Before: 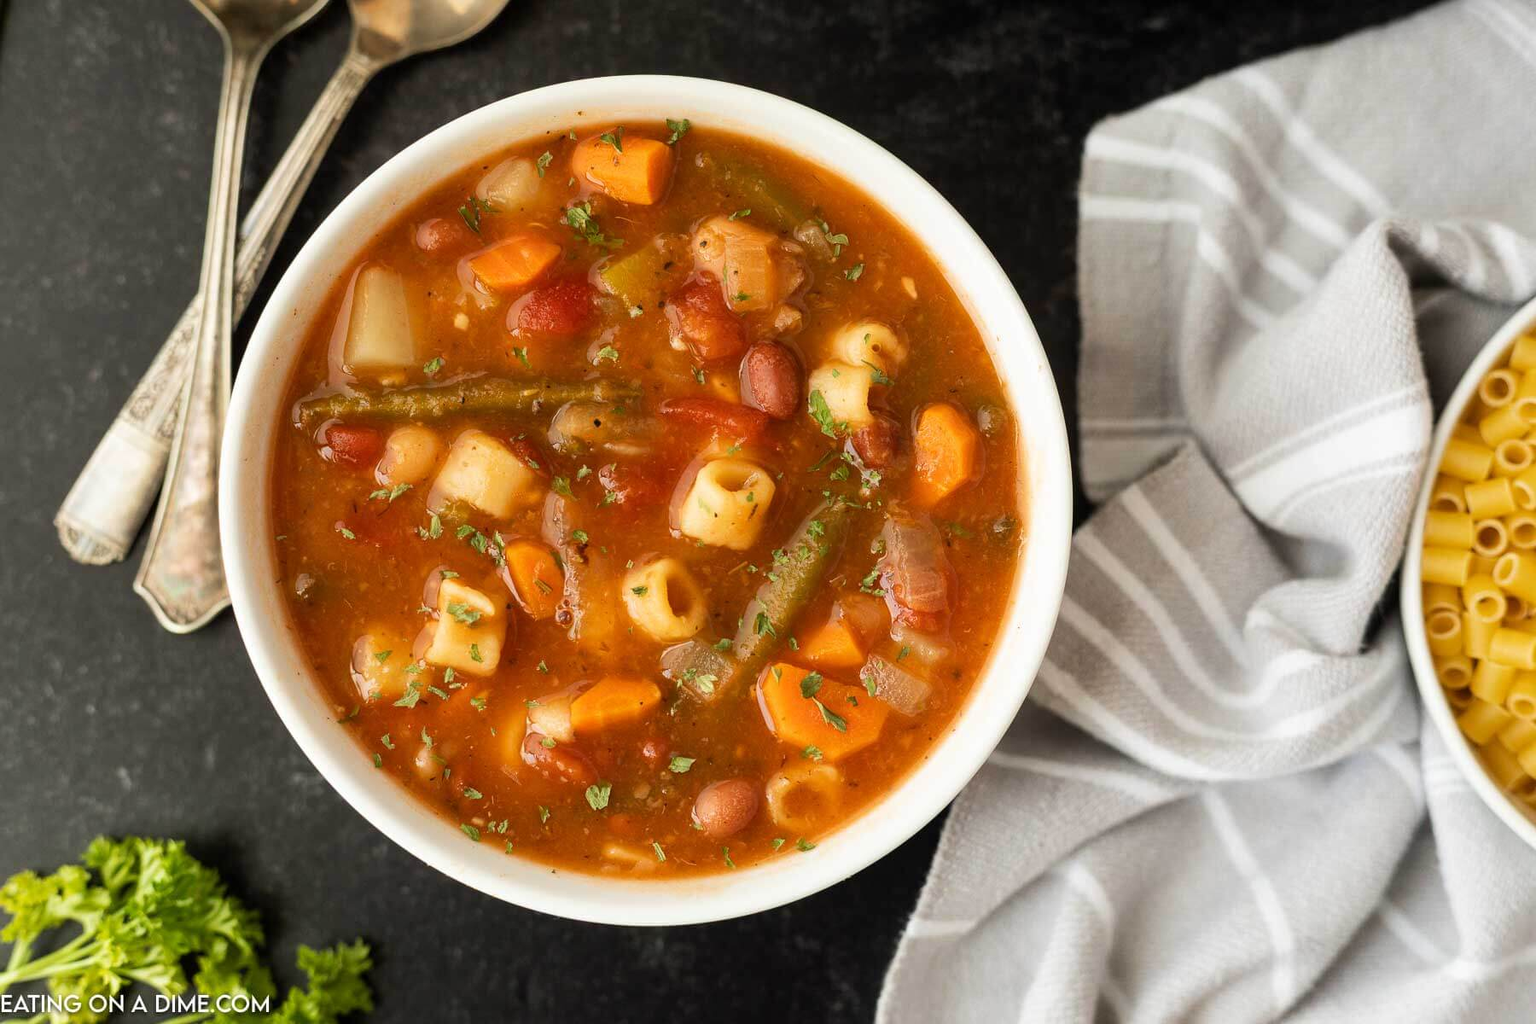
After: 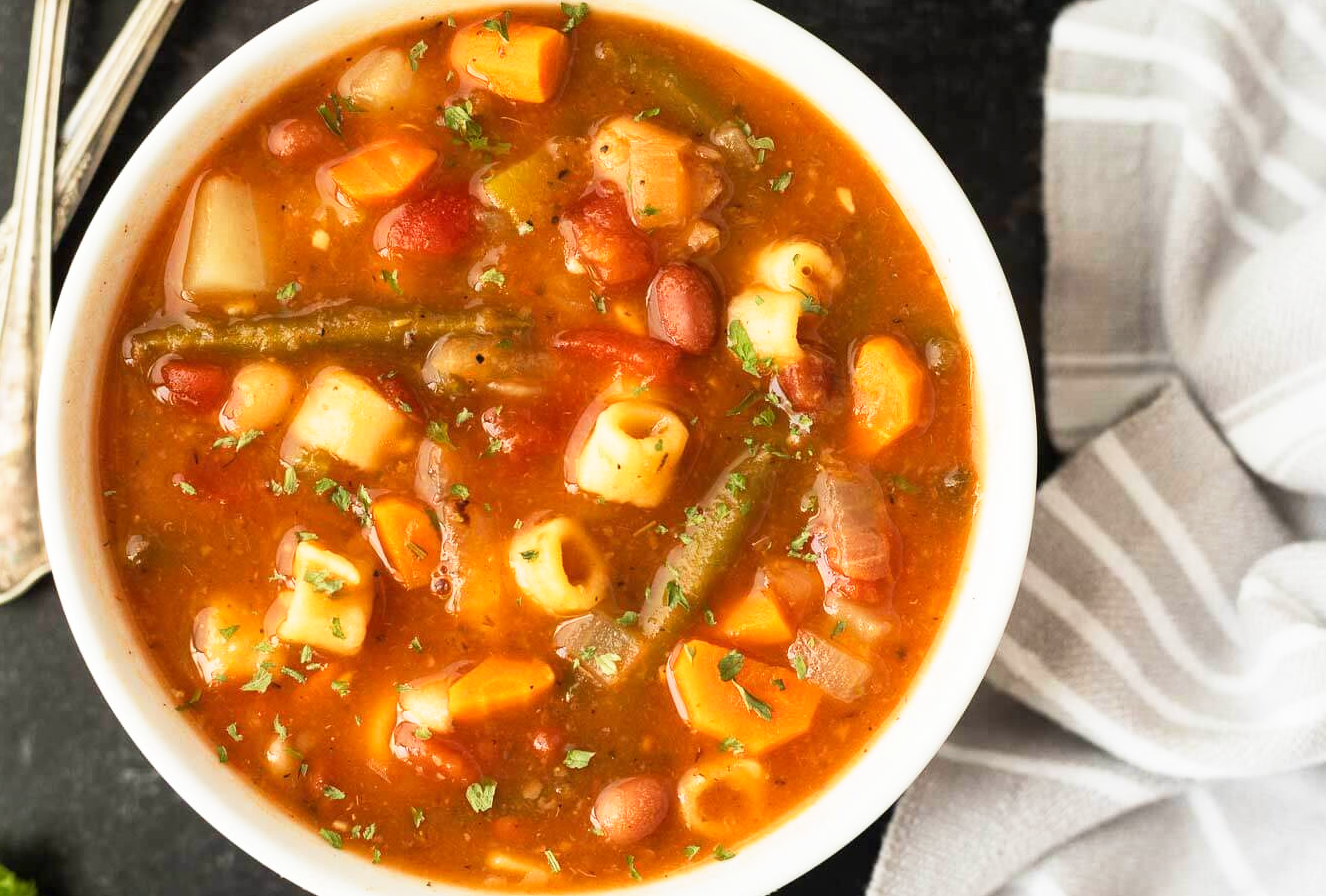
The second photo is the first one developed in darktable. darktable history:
crop and rotate: left 12.239%, top 11.488%, right 14.042%, bottom 13.815%
base curve: curves: ch0 [(0, 0) (0.579, 0.807) (1, 1)], preserve colors none
